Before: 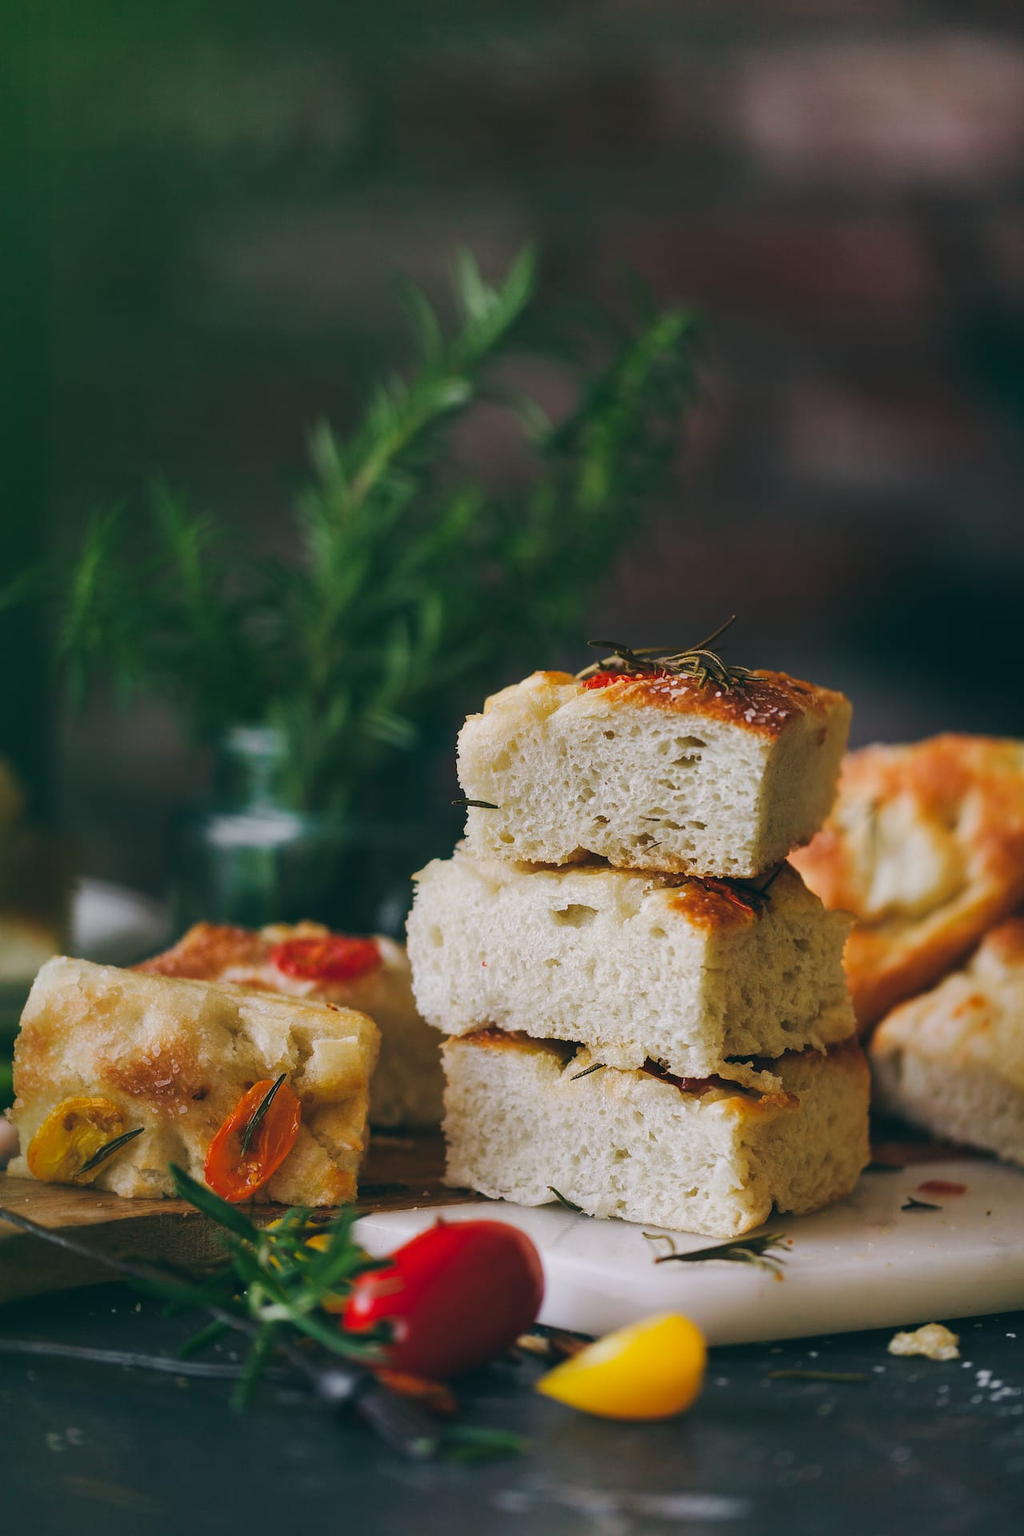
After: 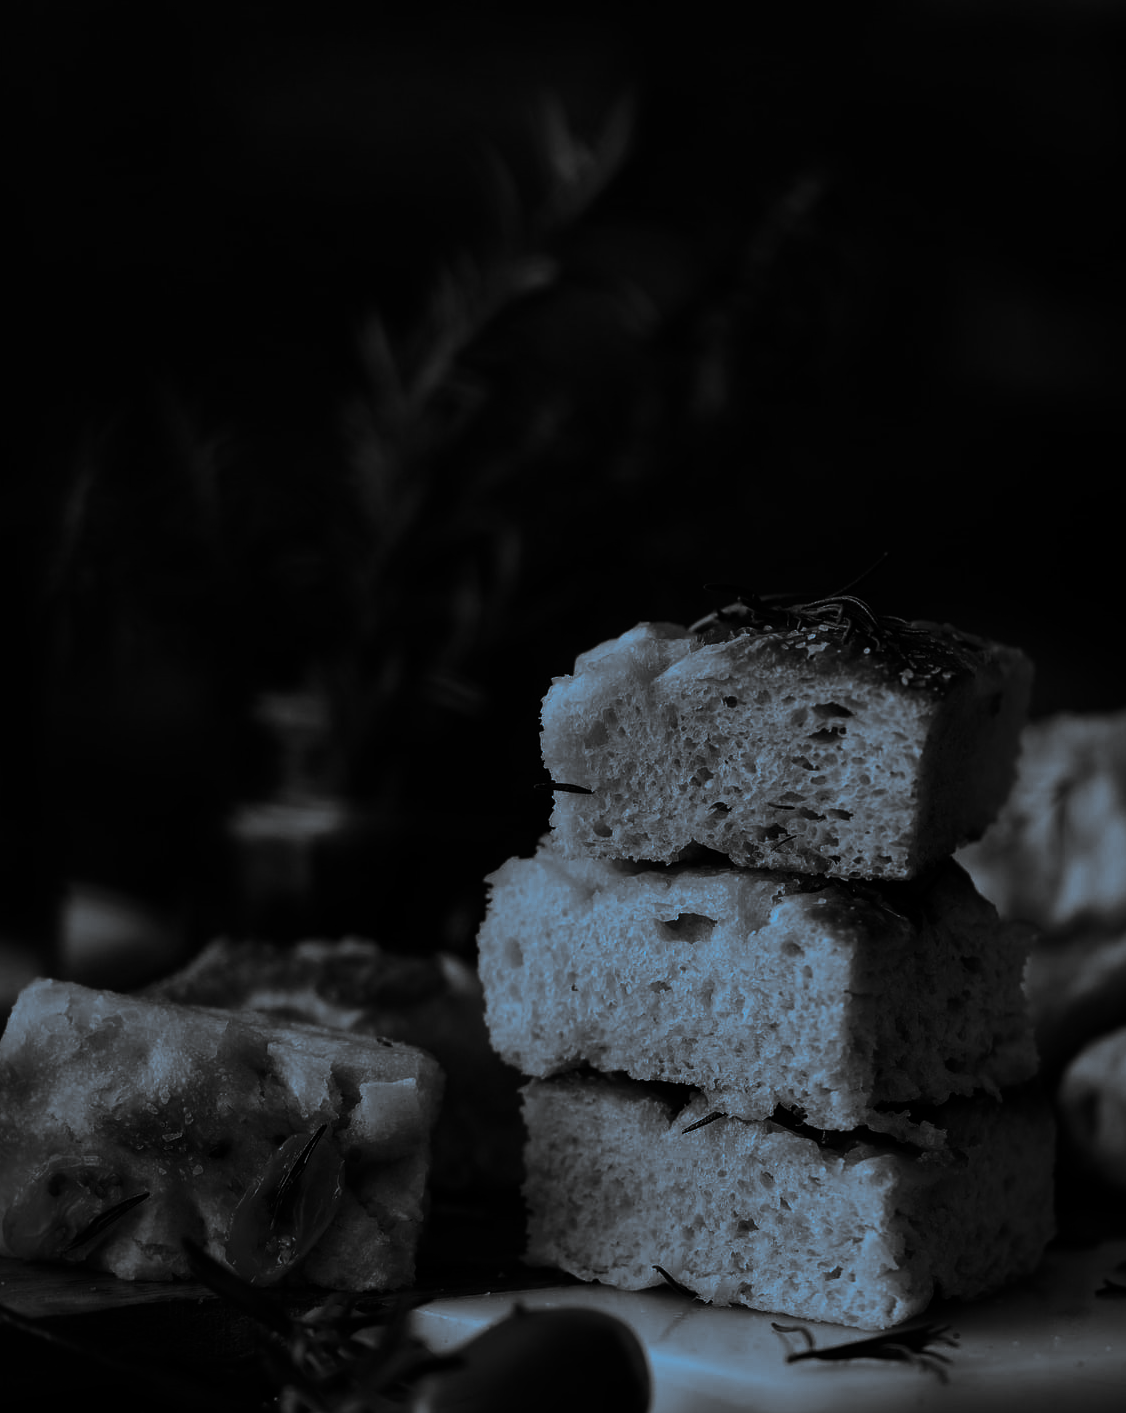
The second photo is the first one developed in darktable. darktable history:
contrast brightness saturation: contrast 0.02, brightness -1, saturation -1
split-toning: shadows › hue 220°, shadows › saturation 0.64, highlights › hue 220°, highlights › saturation 0.64, balance 0, compress 5.22%
crop and rotate: left 2.425%, top 11.305%, right 9.6%, bottom 15.08%
